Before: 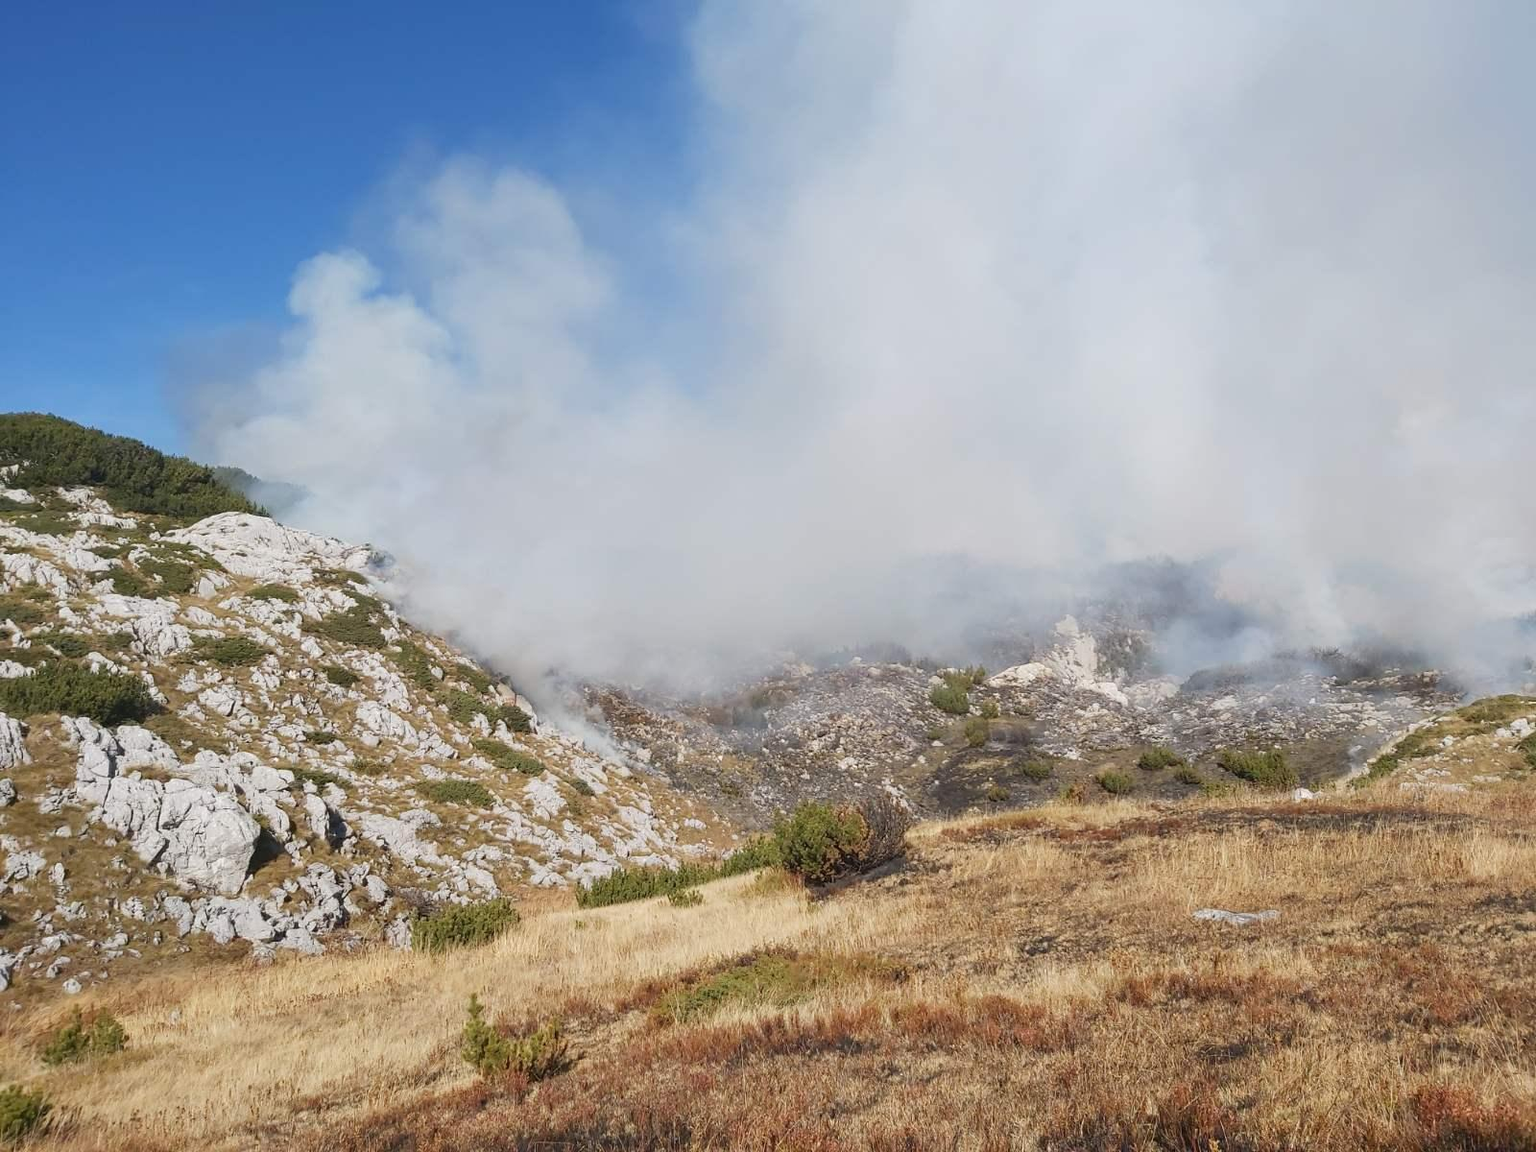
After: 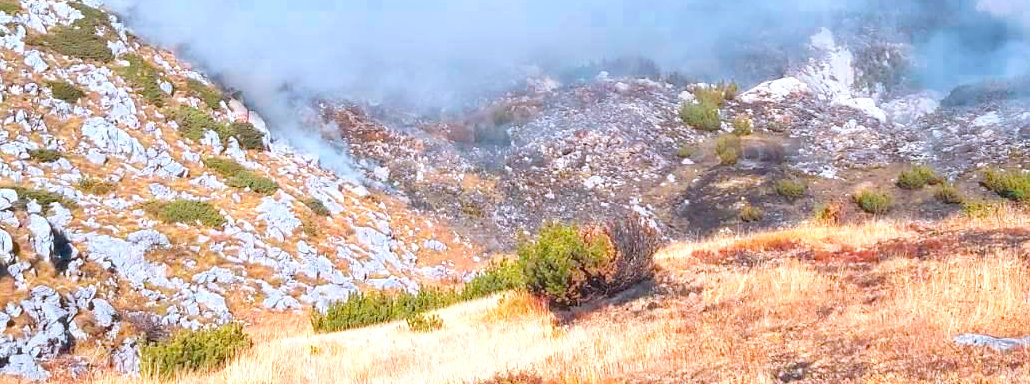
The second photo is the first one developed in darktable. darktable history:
color calibration: output R [1.422, -0.35, -0.252, 0], output G [-0.238, 1.259, -0.084, 0], output B [-0.081, -0.196, 1.58, 0], output brightness [0.49, 0.671, -0.57, 0], illuminant same as pipeline (D50), adaptation none (bypass), saturation algorithm version 1 (2020)
crop: left 18.091%, top 51.13%, right 17.525%, bottom 16.85%
exposure: exposure 0.178 EV, compensate exposure bias true, compensate highlight preservation false
